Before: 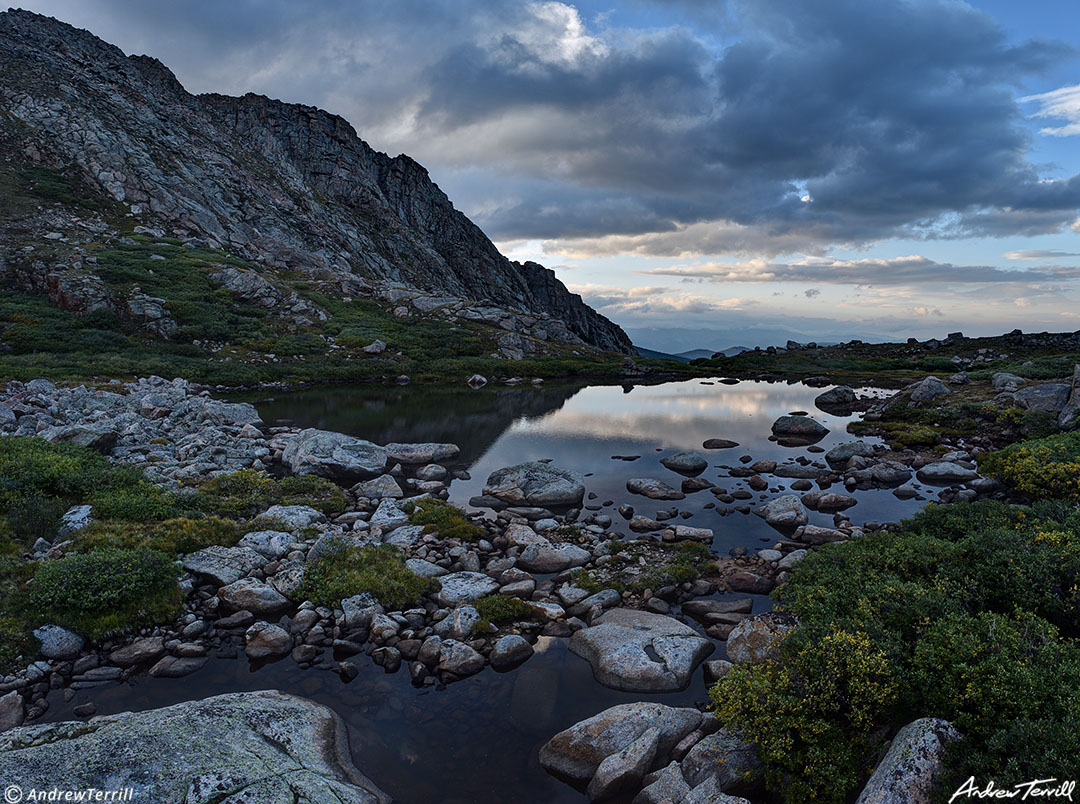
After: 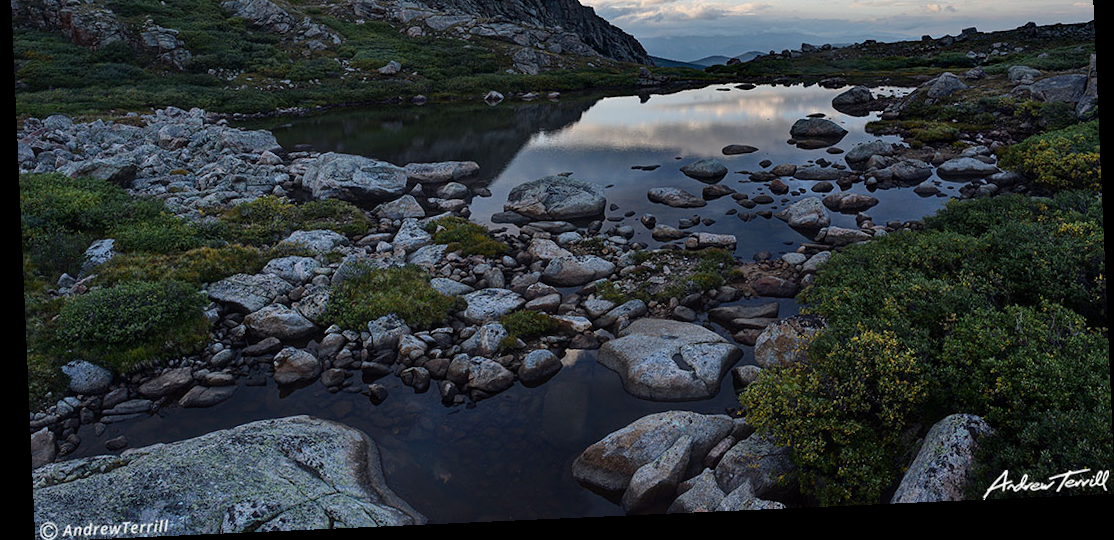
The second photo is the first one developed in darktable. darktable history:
crop and rotate: top 36.435%
rotate and perspective: rotation -2.56°, automatic cropping off
